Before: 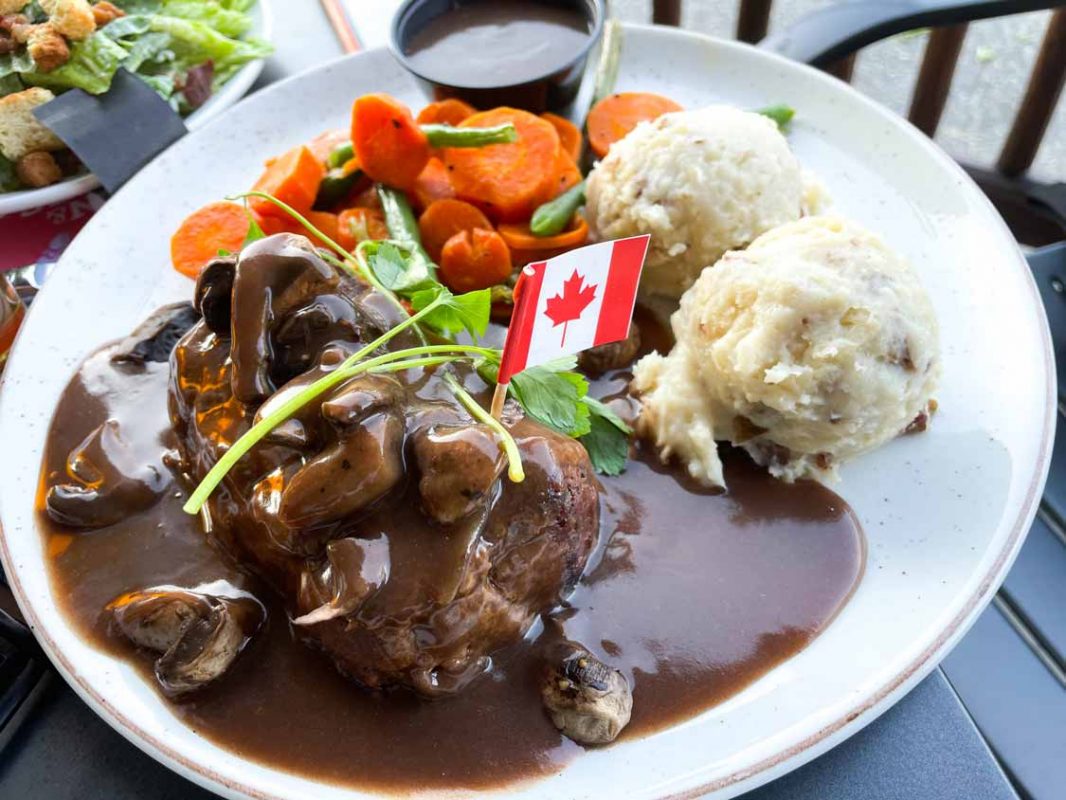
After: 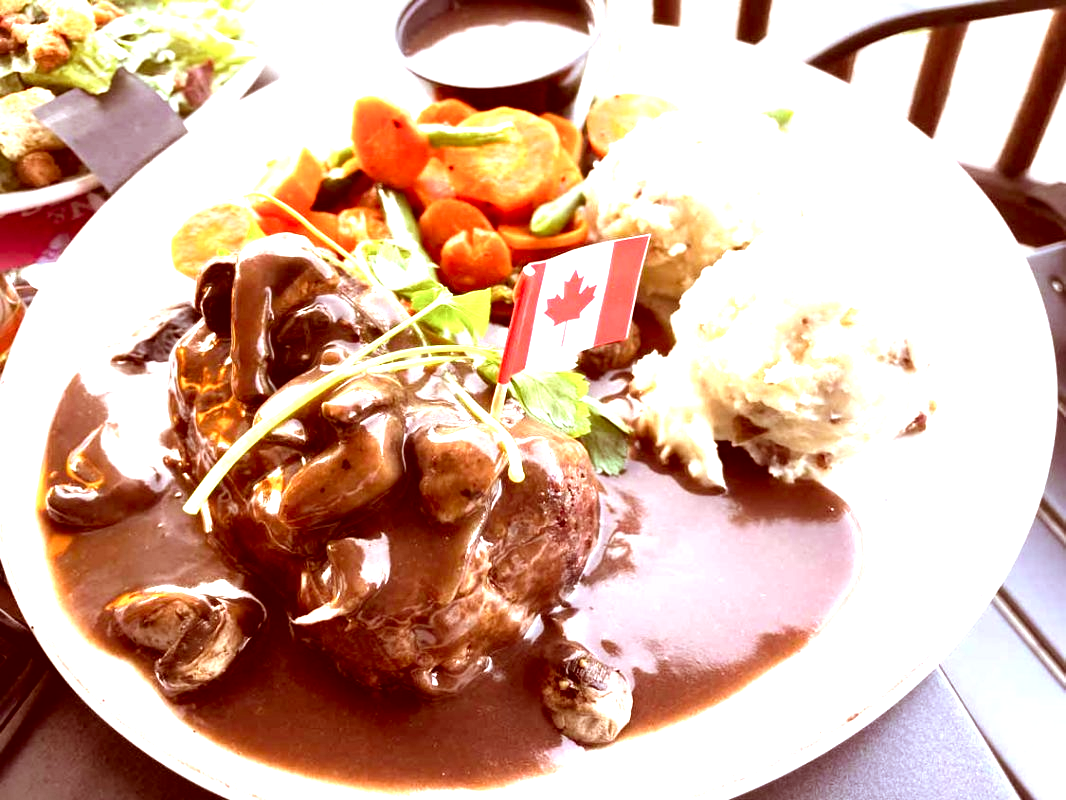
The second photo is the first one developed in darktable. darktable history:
tone equalizer: -8 EV -0.417 EV, -7 EV -0.385 EV, -6 EV -0.316 EV, -5 EV -0.183 EV, -3 EV 0.19 EV, -2 EV 0.357 EV, -1 EV 0.385 EV, +0 EV 0.407 EV, edges refinement/feathering 500, mask exposure compensation -1.57 EV, preserve details guided filter
exposure: black level correction 0, exposure 1.2 EV, compensate highlight preservation false
color correction: highlights a* 9.21, highlights b* 8.8, shadows a* 39.75, shadows b* 39.91, saturation 0.809
